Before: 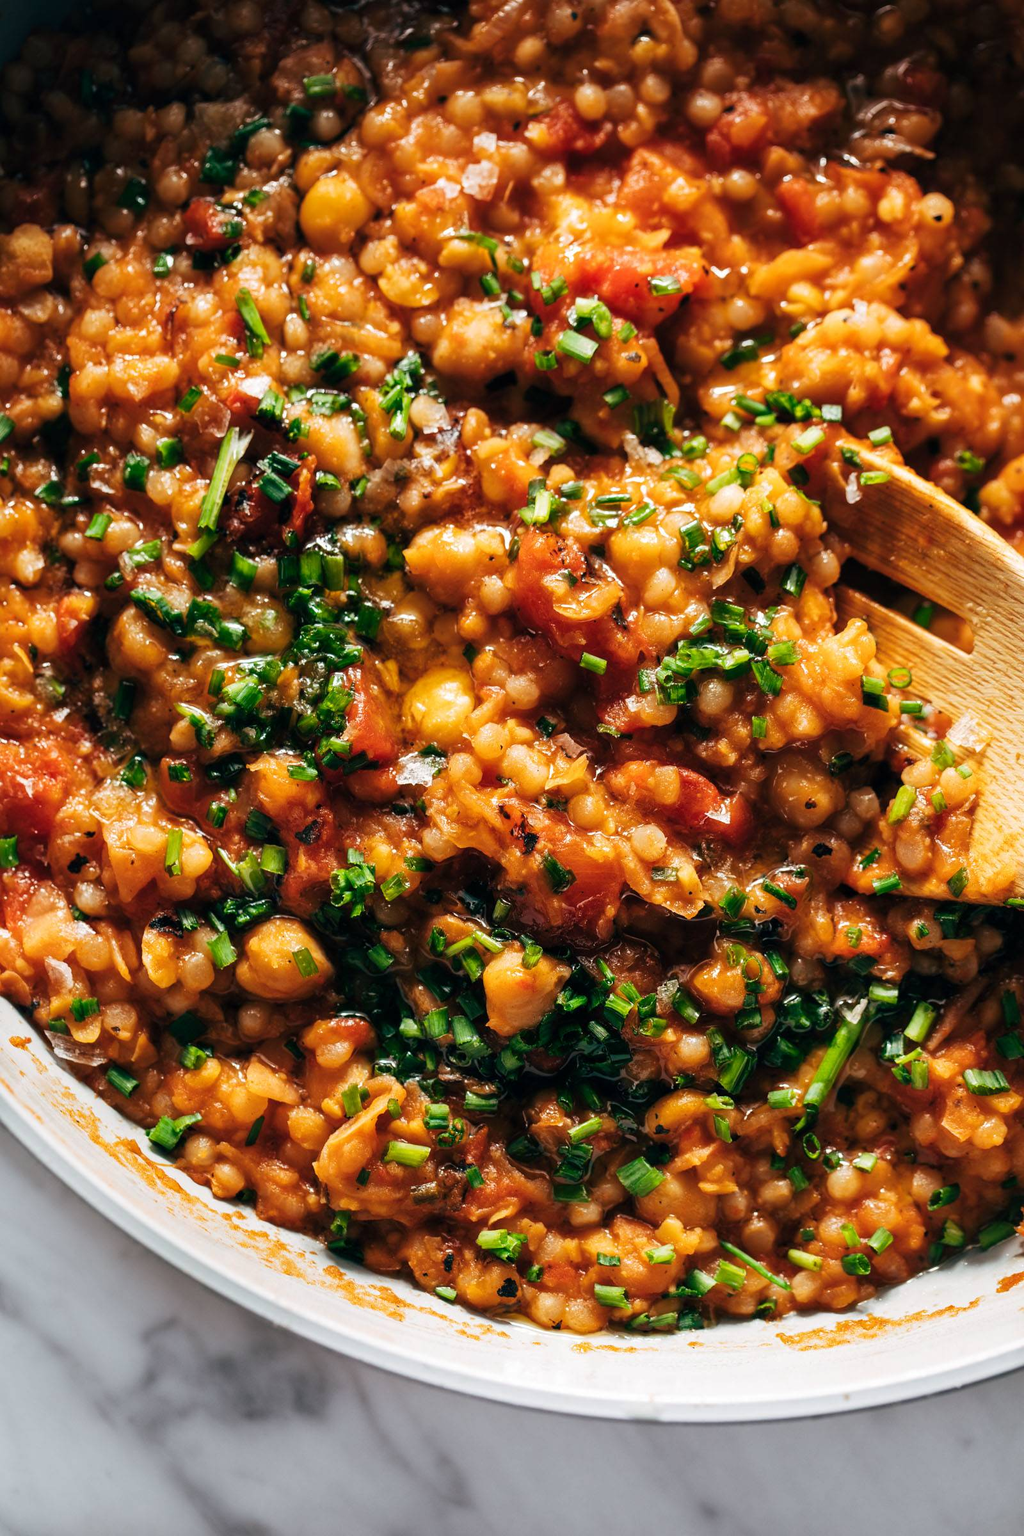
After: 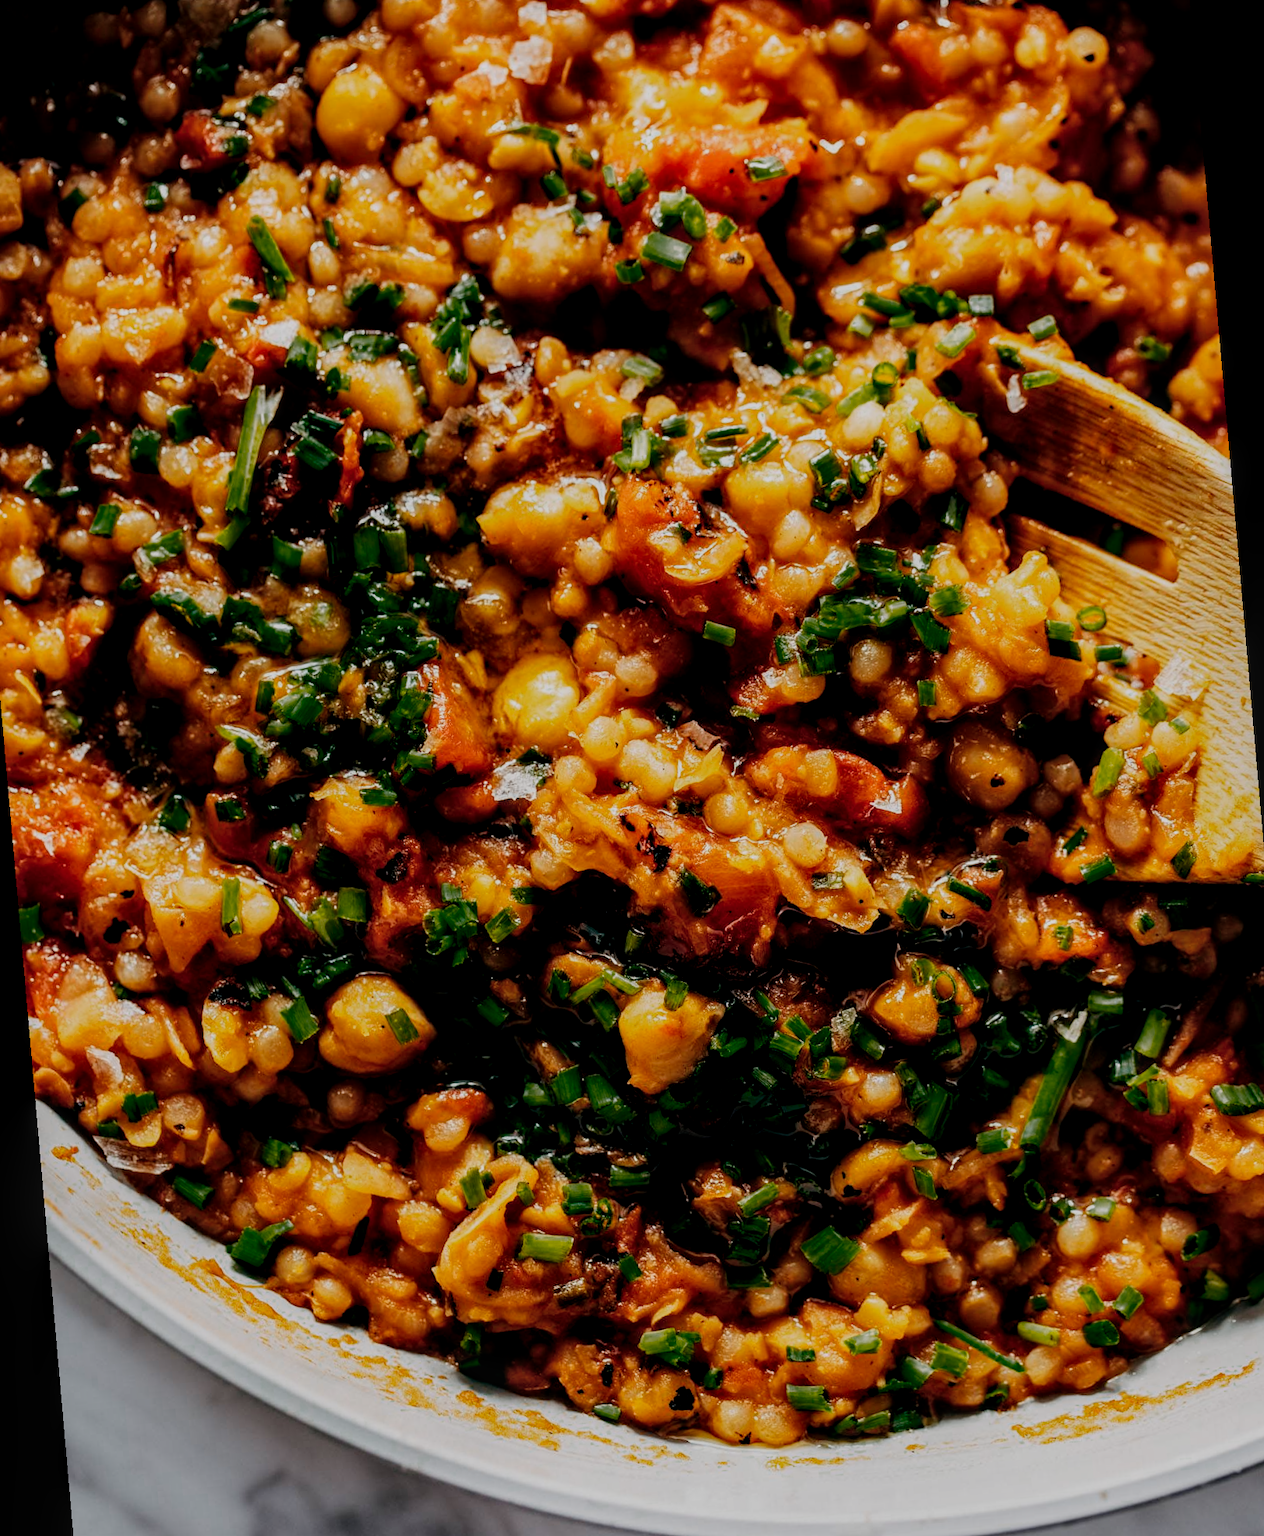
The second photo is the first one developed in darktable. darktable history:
filmic rgb: middle gray luminance 29%, black relative exposure -10.3 EV, white relative exposure 5.5 EV, threshold 6 EV, target black luminance 0%, hardness 3.95, latitude 2.04%, contrast 1.132, highlights saturation mix 5%, shadows ↔ highlights balance 15.11%, add noise in highlights 0, preserve chrominance no, color science v3 (2019), use custom middle-gray values true, iterations of high-quality reconstruction 0, contrast in highlights soft, enable highlight reconstruction true
rotate and perspective: rotation -5°, crop left 0.05, crop right 0.952, crop top 0.11, crop bottom 0.89
color zones: curves: ch0 [(0.25, 0.5) (0.347, 0.092) (0.75, 0.5)]; ch1 [(0.25, 0.5) (0.33, 0.51) (0.75, 0.5)]
local contrast: on, module defaults
sharpen: radius 5.325, amount 0.312, threshold 26.433
